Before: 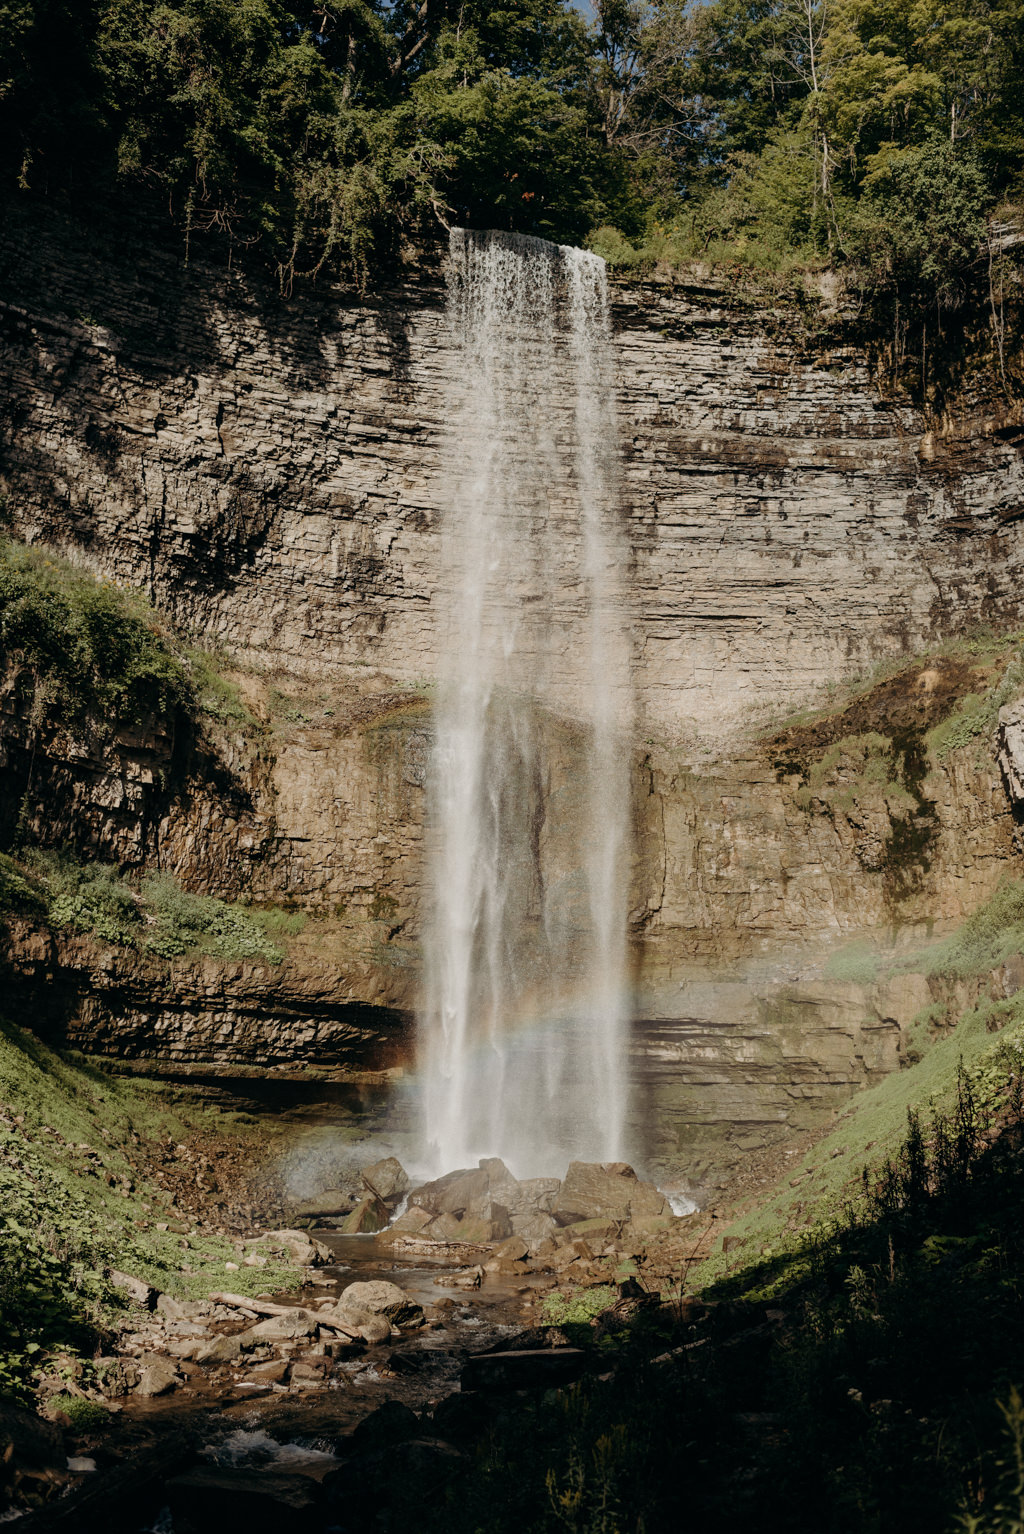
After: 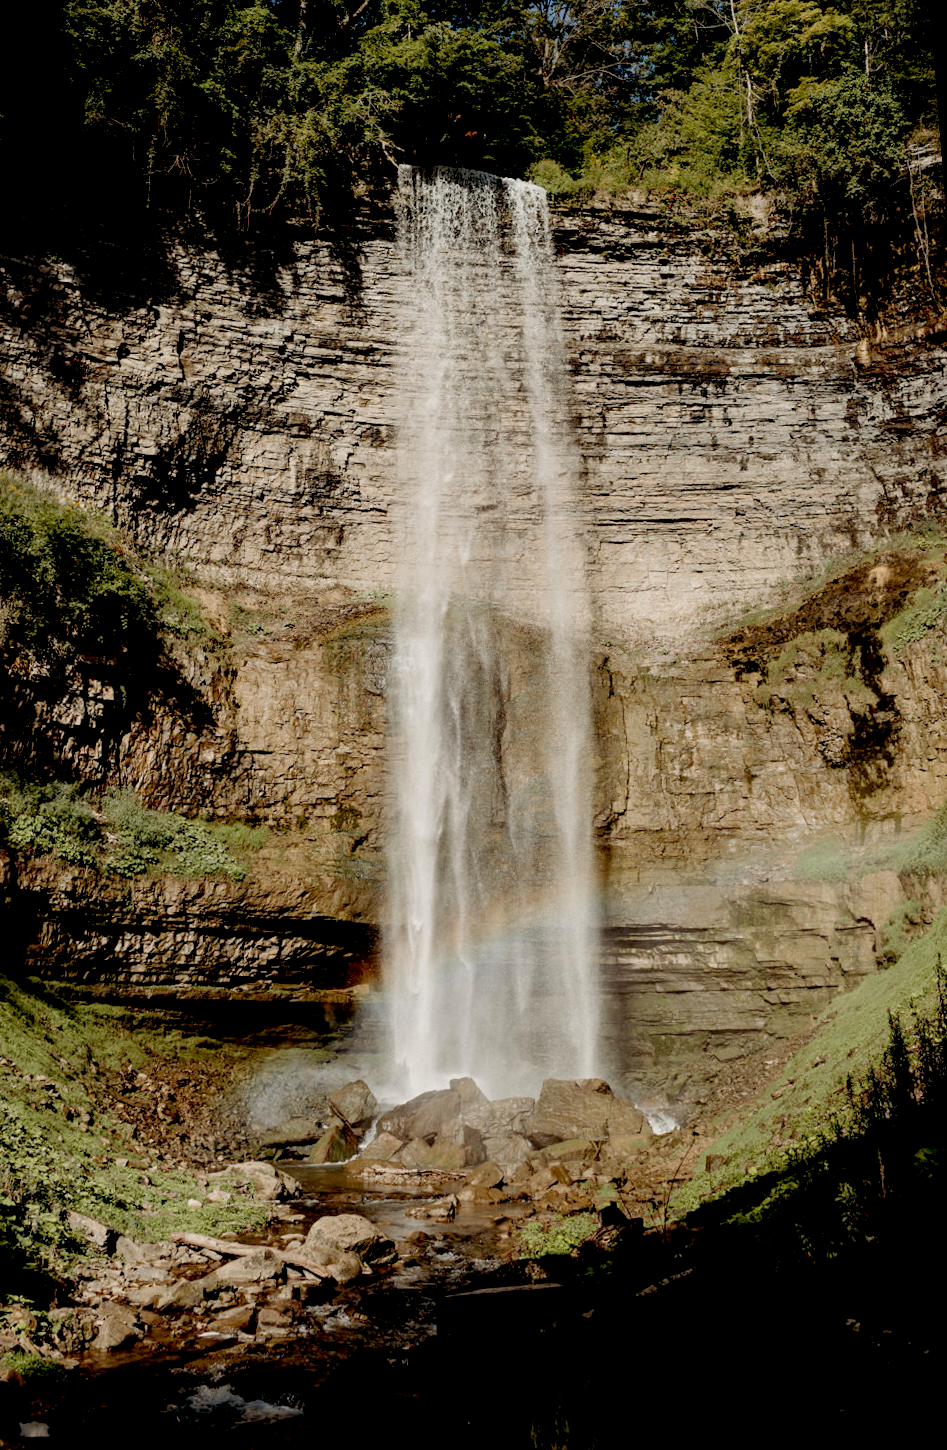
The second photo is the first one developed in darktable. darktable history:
exposure: black level correction 0.025, exposure 0.182 EV, compensate highlight preservation false
tone equalizer: on, module defaults
white balance: emerald 1
rotate and perspective: rotation -1.68°, lens shift (vertical) -0.146, crop left 0.049, crop right 0.912, crop top 0.032, crop bottom 0.96
